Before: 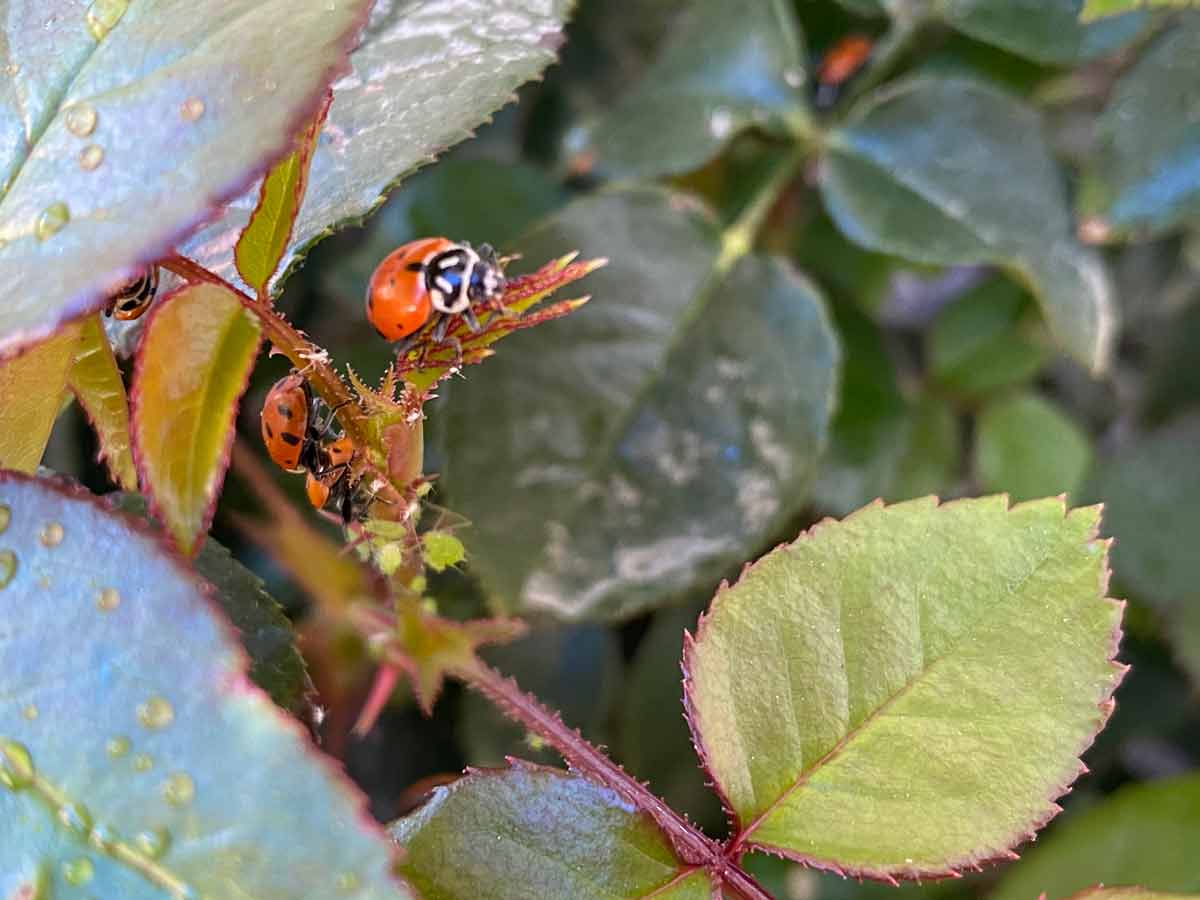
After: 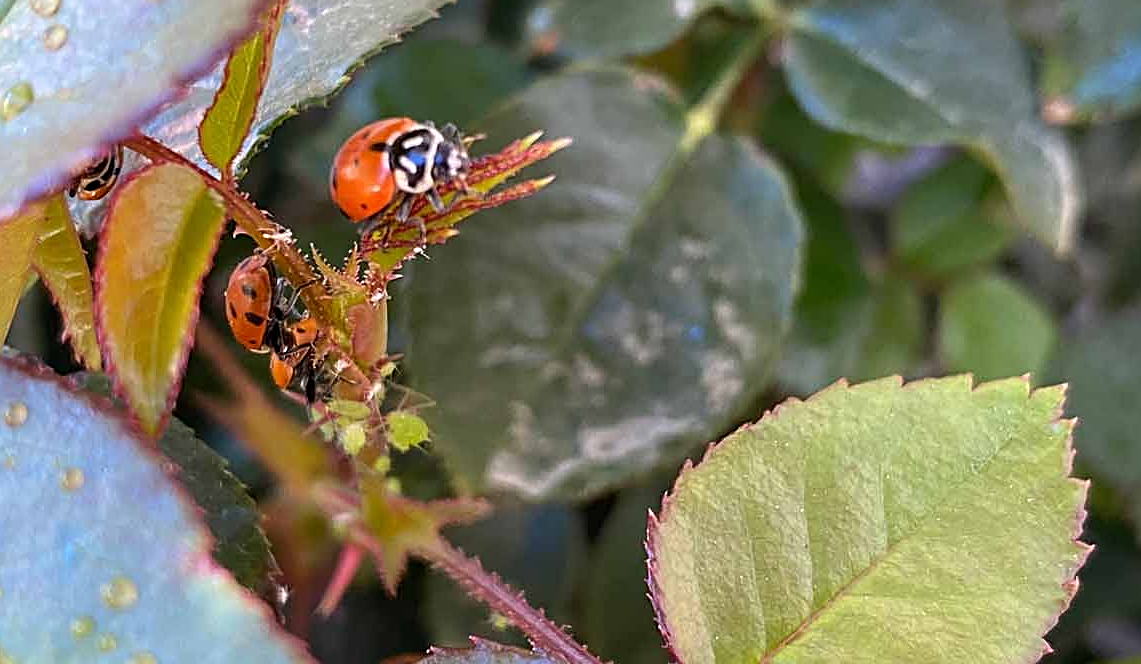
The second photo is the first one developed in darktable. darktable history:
crop and rotate: left 3.015%, top 13.391%, right 1.882%, bottom 12.773%
sharpen: amount 0.583
